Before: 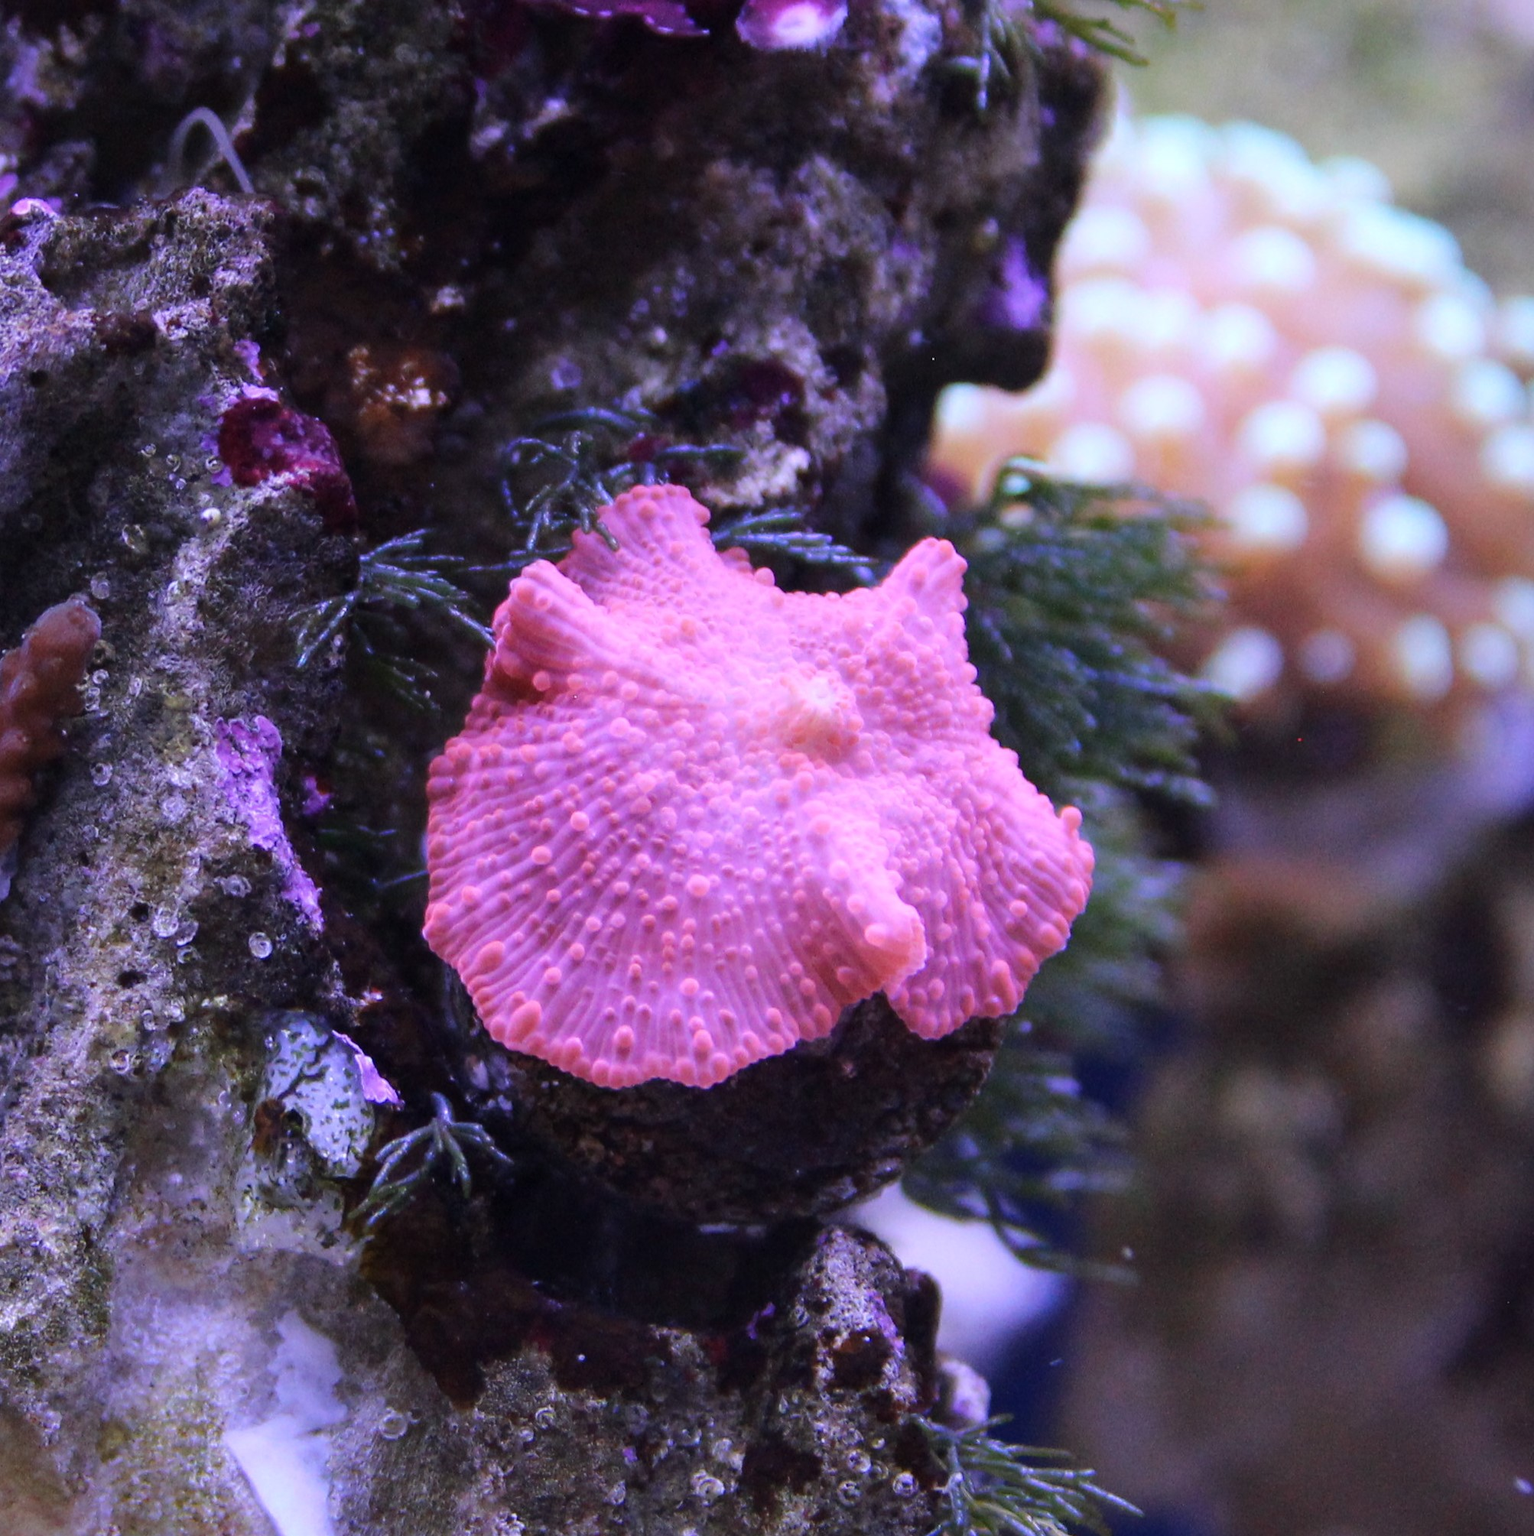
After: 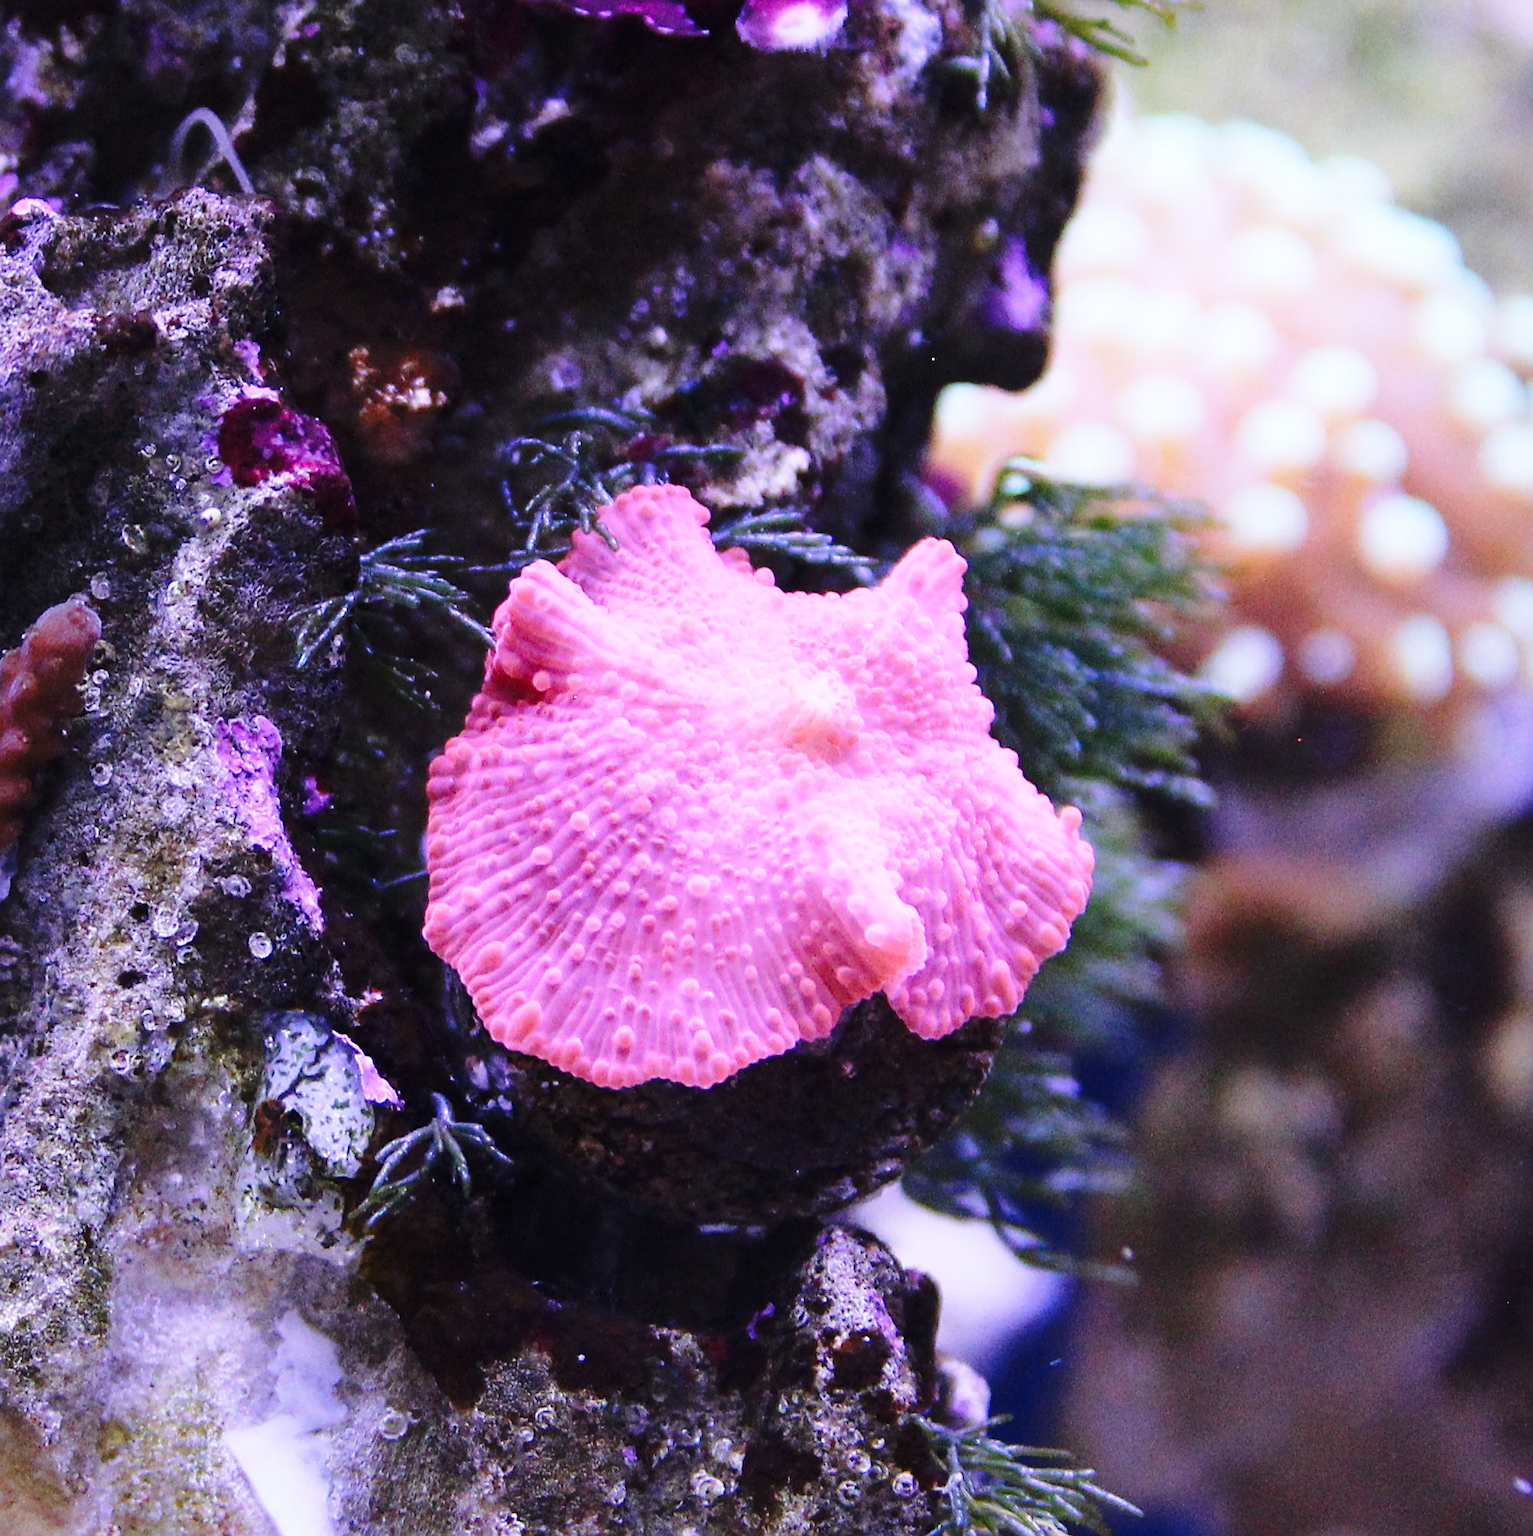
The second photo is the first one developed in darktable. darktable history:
exposure: exposure -0.053 EV, compensate exposure bias true, compensate highlight preservation false
tone equalizer: edges refinement/feathering 500, mask exposure compensation -1.57 EV, preserve details no
sharpen: on, module defaults
base curve: curves: ch0 [(0, 0) (0.028, 0.03) (0.121, 0.232) (0.46, 0.748) (0.859, 0.968) (1, 1)], preserve colors none
